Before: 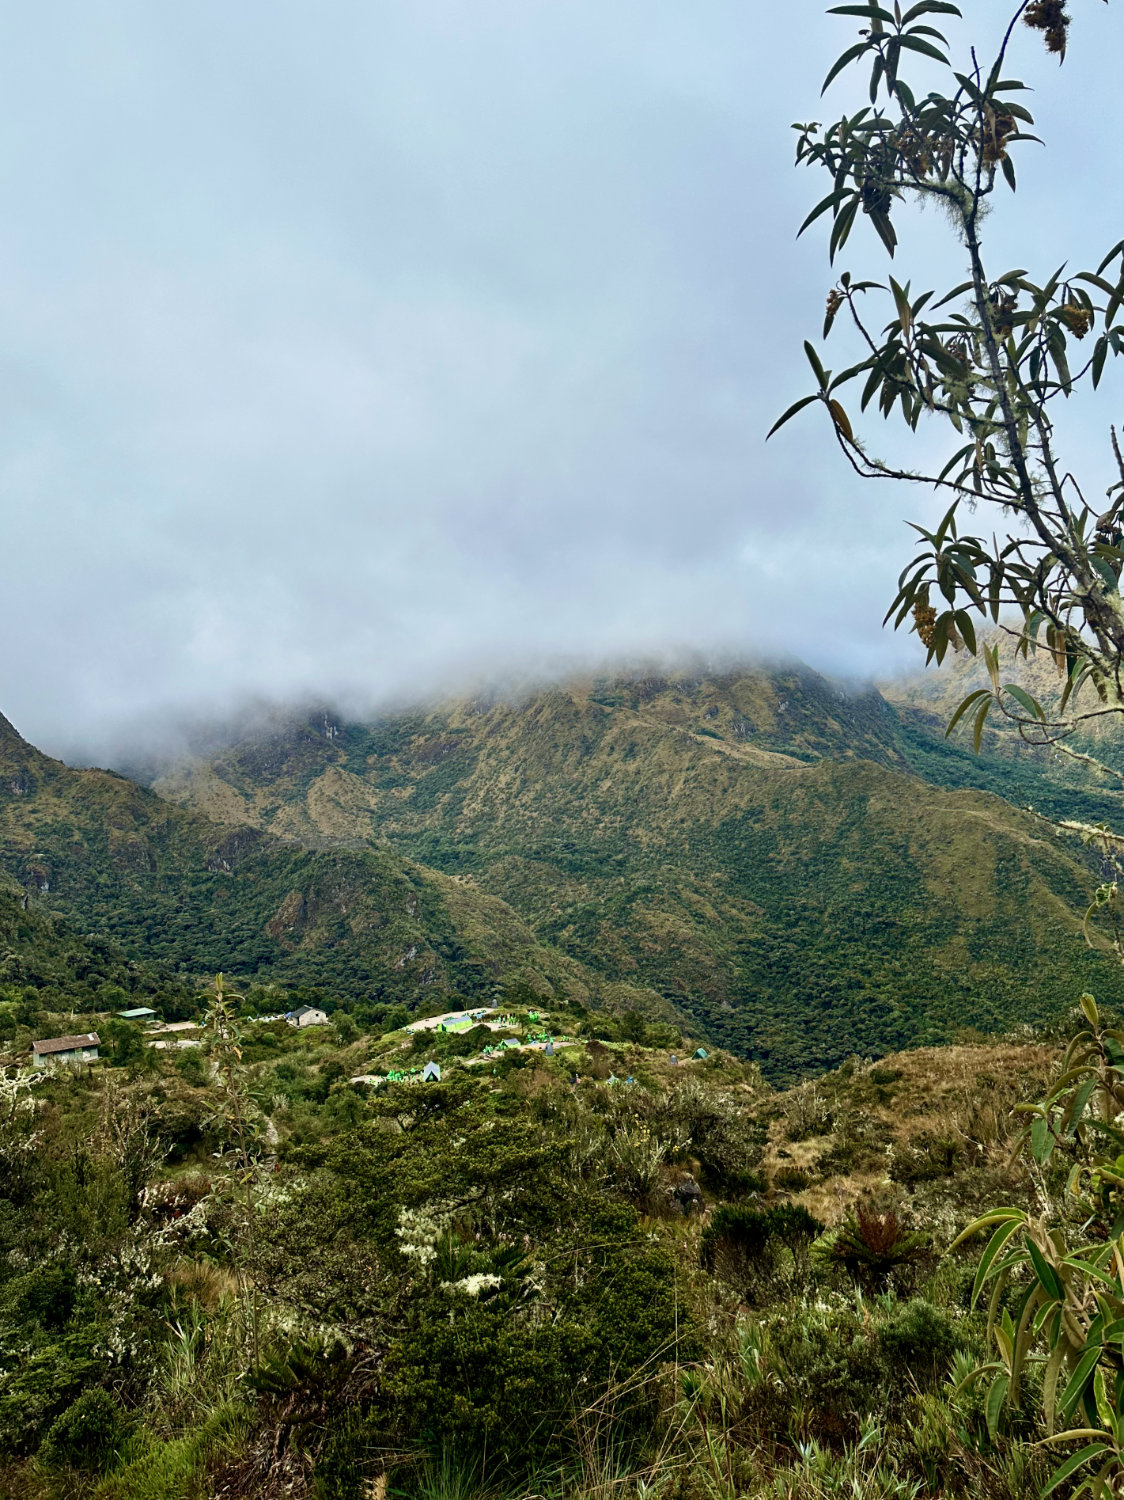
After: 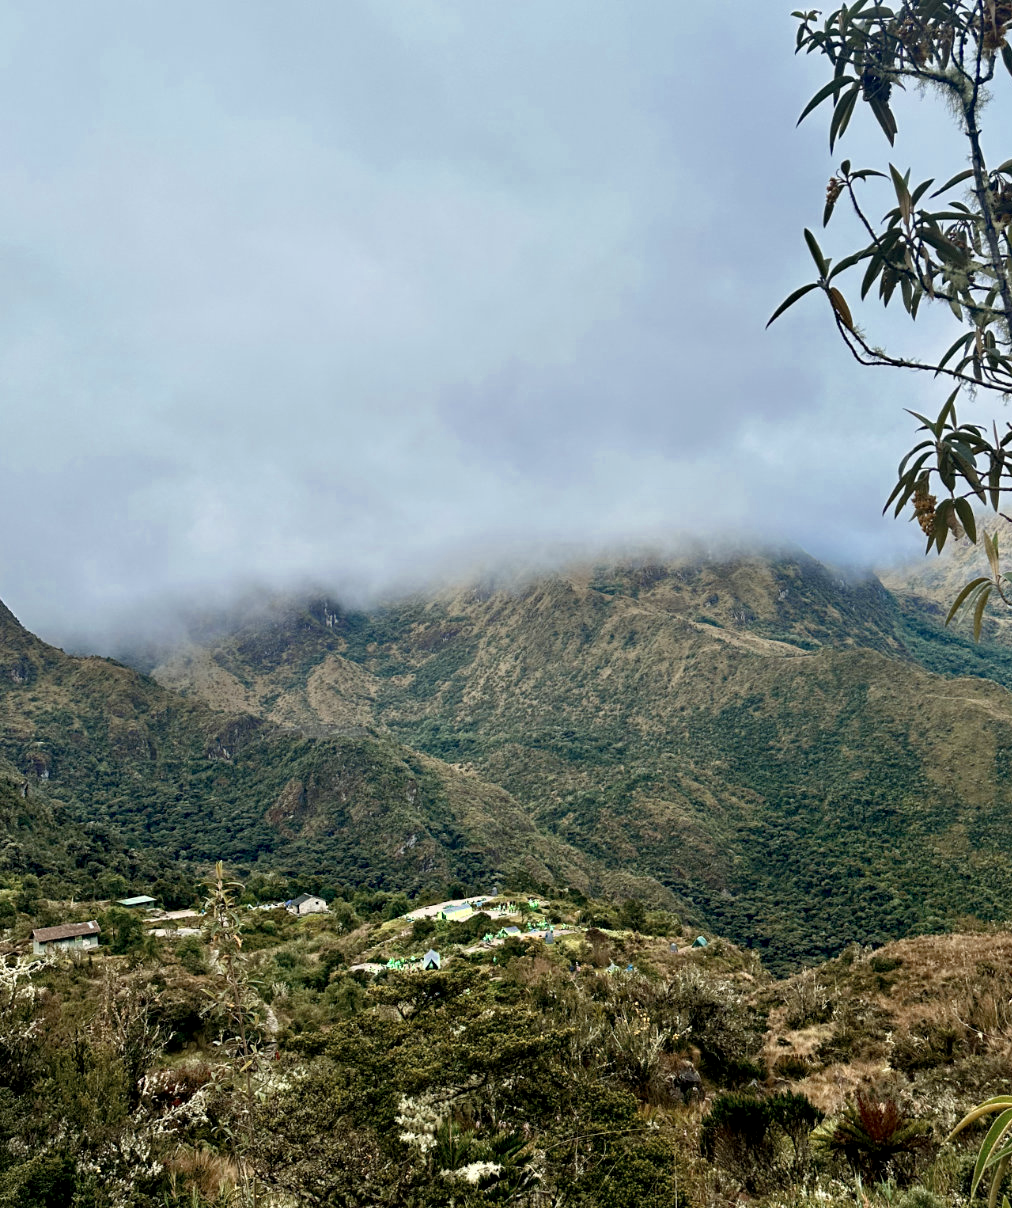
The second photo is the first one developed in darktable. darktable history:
crop: top 7.527%, right 9.908%, bottom 11.914%
color zones: curves: ch0 [(0, 0.473) (0.001, 0.473) (0.226, 0.548) (0.4, 0.589) (0.525, 0.54) (0.728, 0.403) (0.999, 0.473) (1, 0.473)]; ch1 [(0, 0.619) (0.001, 0.619) (0.234, 0.388) (0.4, 0.372) (0.528, 0.422) (0.732, 0.53) (0.999, 0.619) (1, 0.619)]; ch2 [(0, 0.547) (0.001, 0.547) (0.226, 0.45) (0.4, 0.525) (0.525, 0.585) (0.8, 0.511) (0.999, 0.547) (1, 0.547)]
tone equalizer: edges refinement/feathering 500, mask exposure compensation -1.57 EV, preserve details no
